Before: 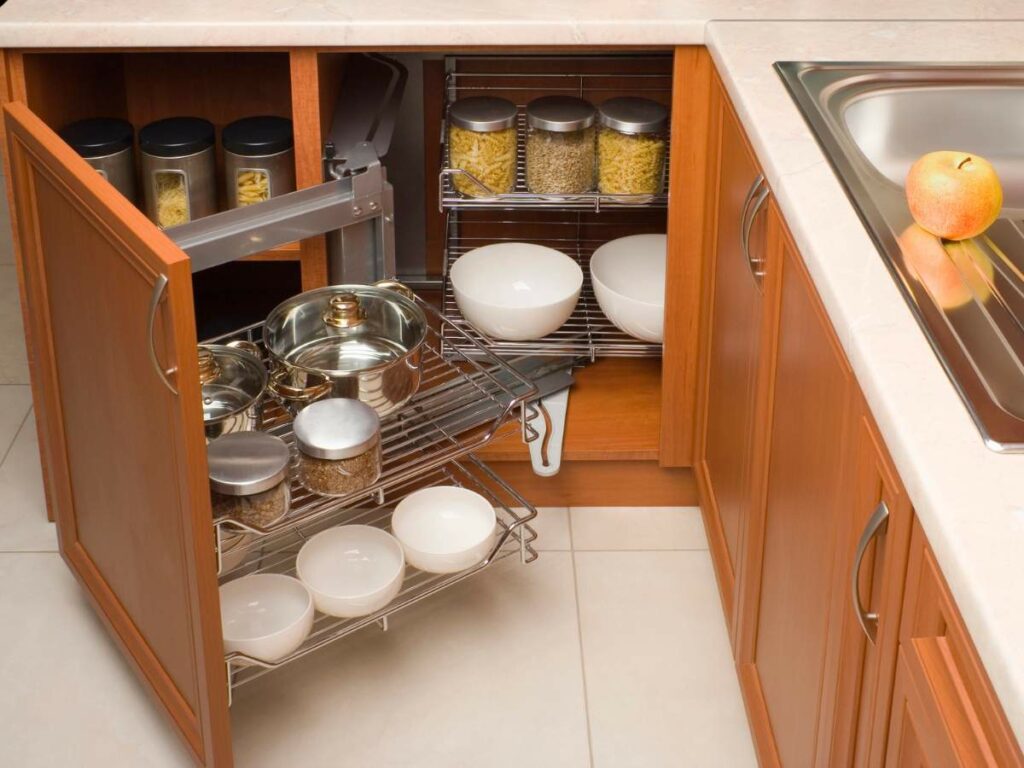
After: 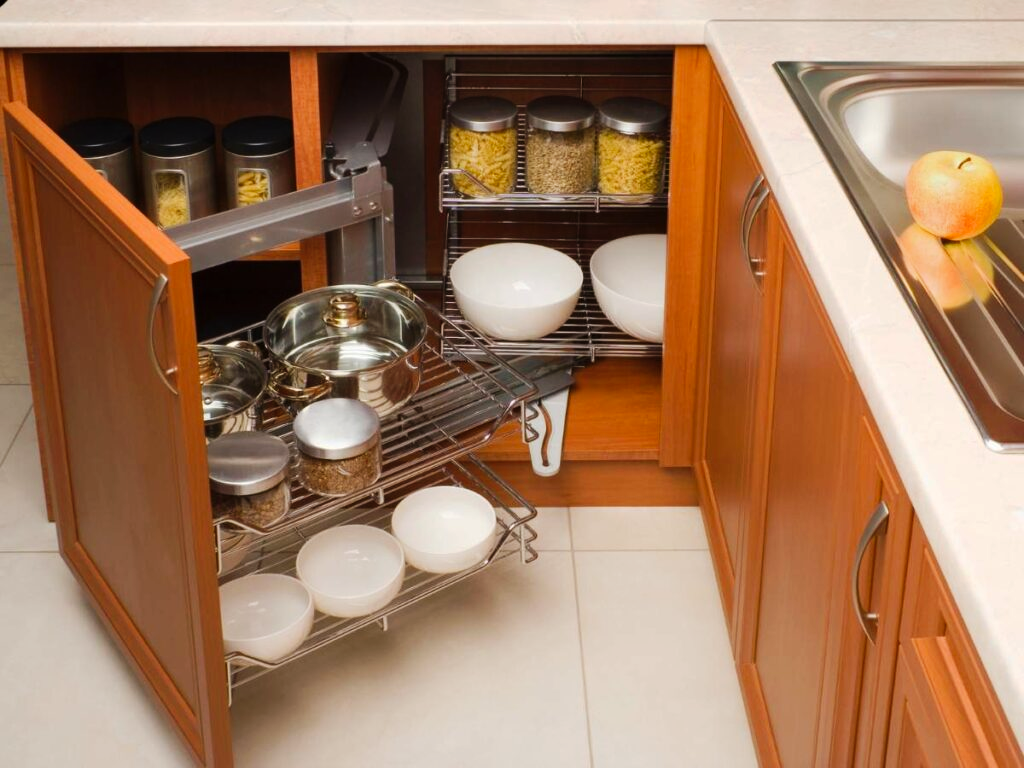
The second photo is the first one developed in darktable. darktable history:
tone curve: curves: ch0 [(0, 0) (0.003, 0.002) (0.011, 0.009) (0.025, 0.019) (0.044, 0.031) (0.069, 0.044) (0.1, 0.061) (0.136, 0.087) (0.177, 0.127) (0.224, 0.172) (0.277, 0.226) (0.335, 0.295) (0.399, 0.367) (0.468, 0.445) (0.543, 0.536) (0.623, 0.626) (0.709, 0.717) (0.801, 0.806) (0.898, 0.889) (1, 1)], preserve colors none
